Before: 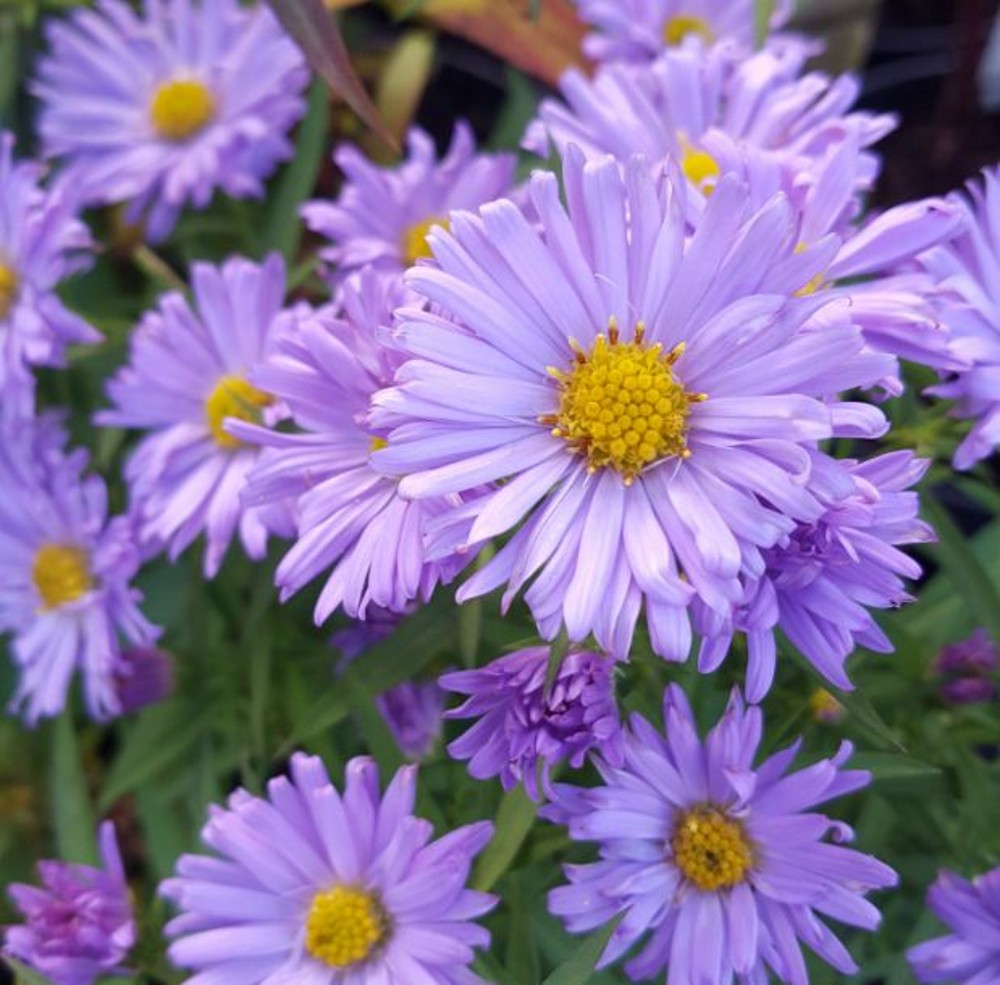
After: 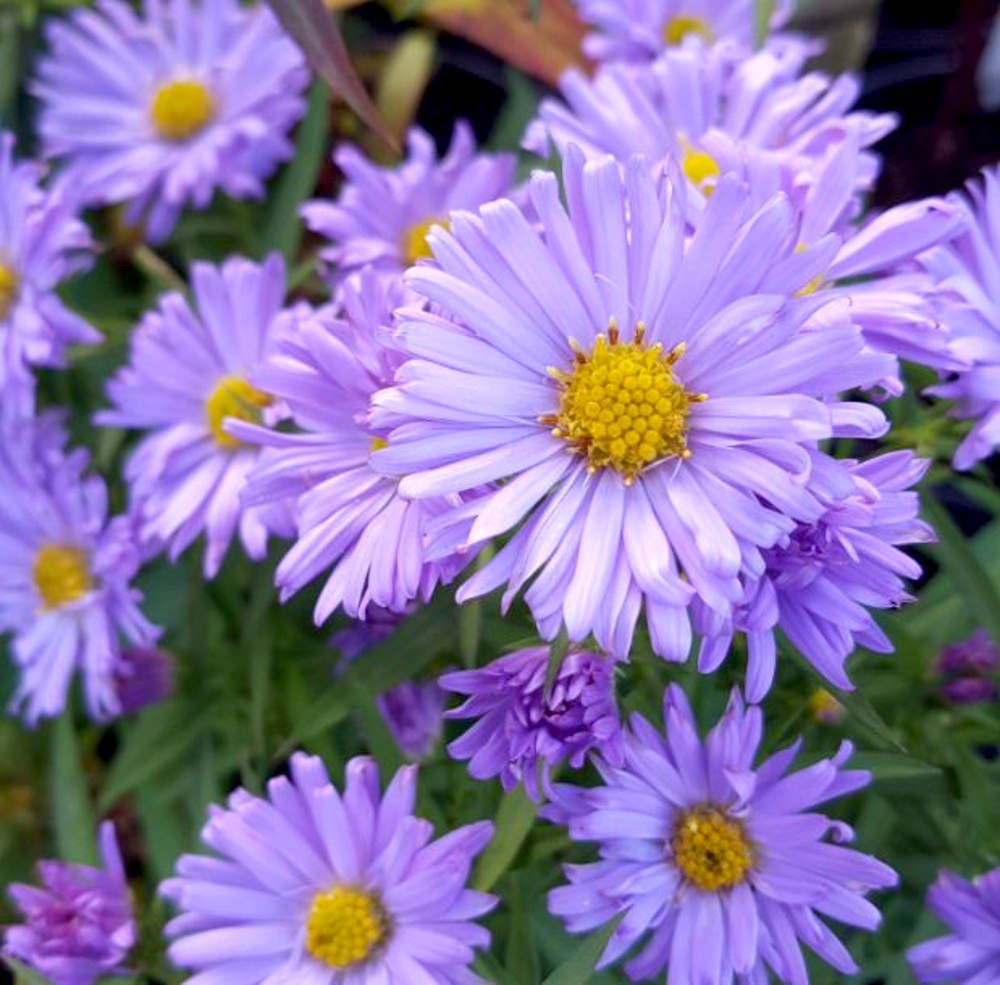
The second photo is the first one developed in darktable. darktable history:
exposure: black level correction 0.007, exposure 0.159 EV, compensate highlight preservation false
white balance: red 0.983, blue 1.036
